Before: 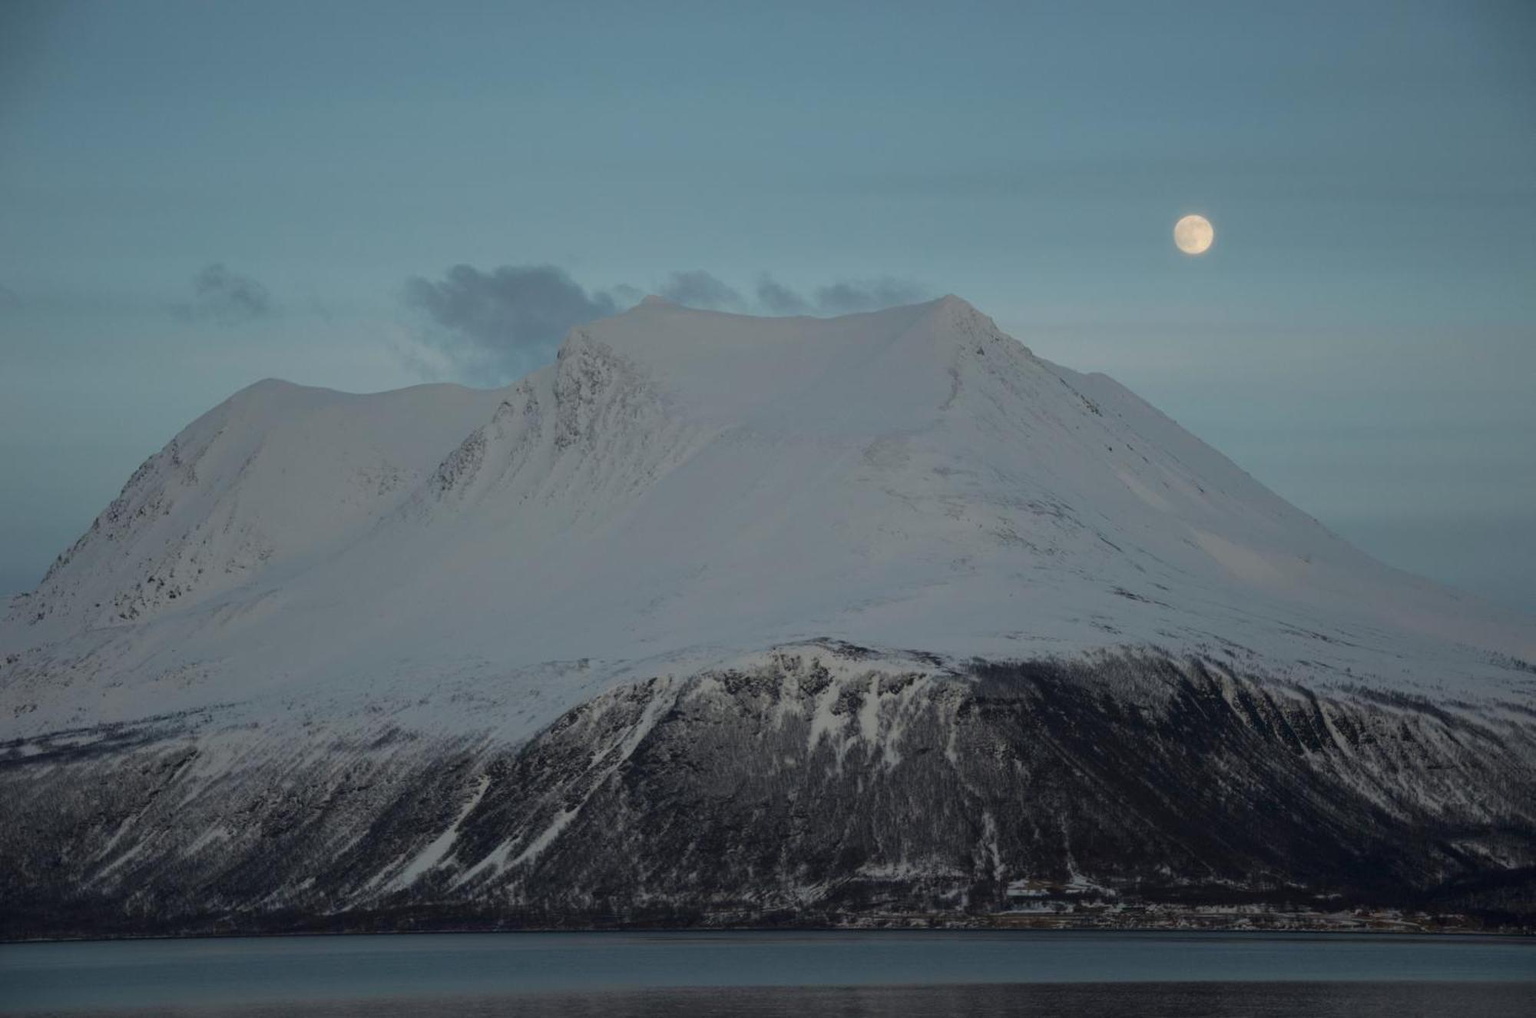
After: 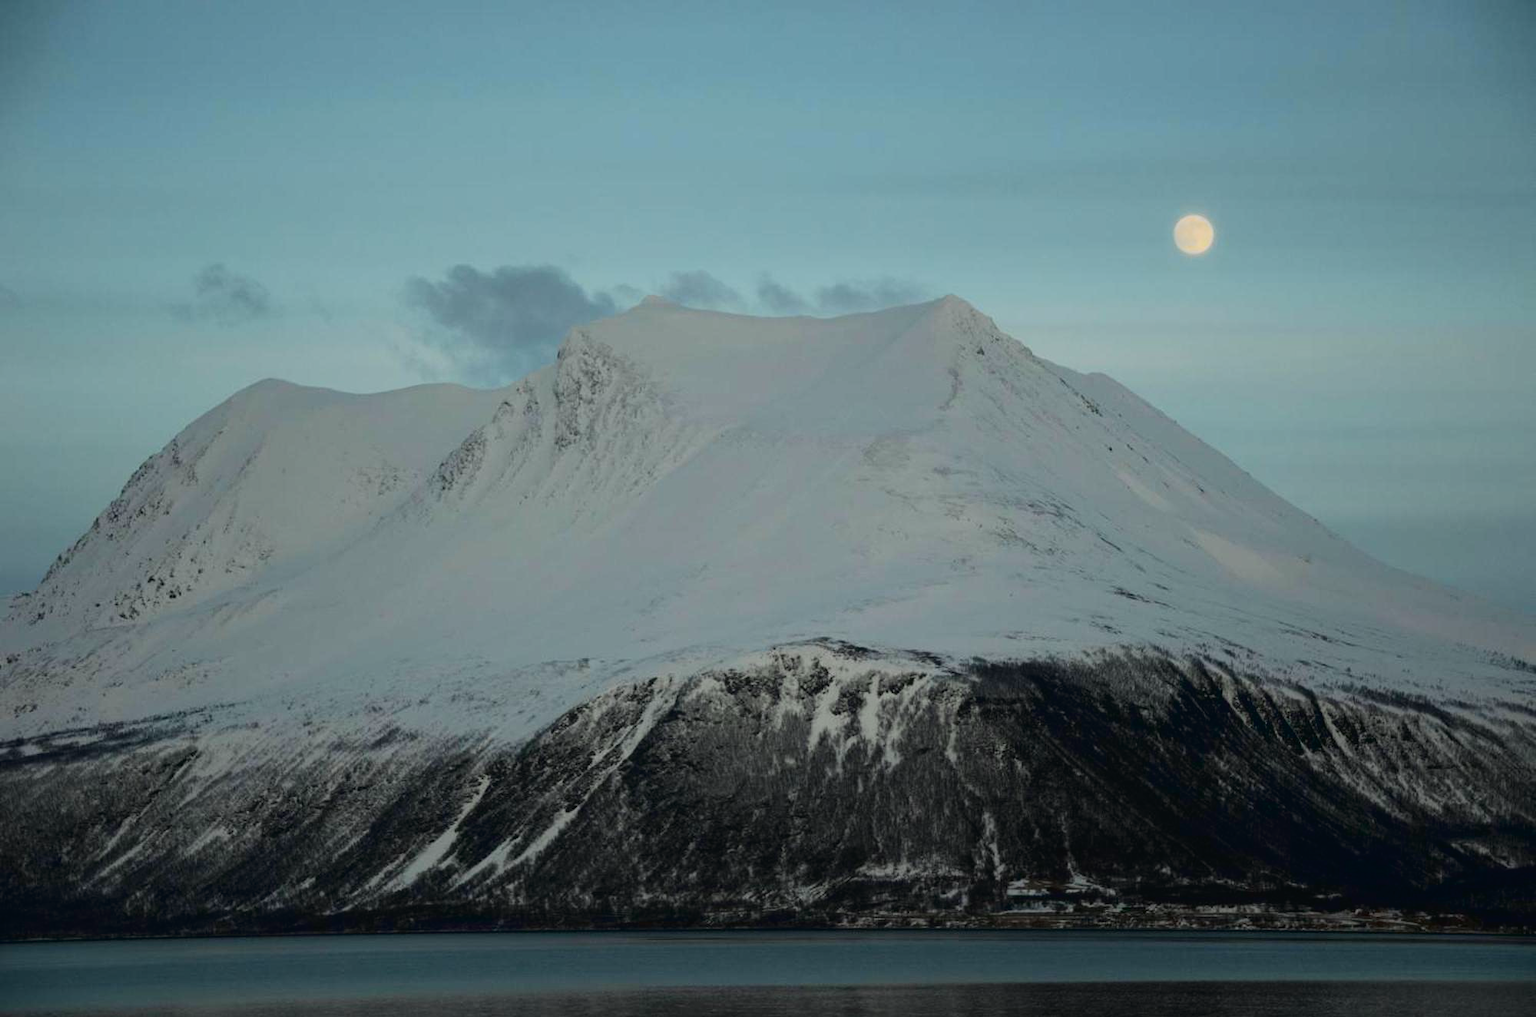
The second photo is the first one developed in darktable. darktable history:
tone curve: curves: ch0 [(0, 0.017) (0.091, 0.04) (0.296, 0.276) (0.439, 0.482) (0.64, 0.729) (0.785, 0.817) (0.995, 0.917)]; ch1 [(0, 0) (0.384, 0.365) (0.463, 0.447) (0.486, 0.474) (0.503, 0.497) (0.526, 0.52) (0.555, 0.564) (0.578, 0.589) (0.638, 0.66) (0.766, 0.773) (1, 1)]; ch2 [(0, 0) (0.374, 0.344) (0.446, 0.443) (0.501, 0.509) (0.528, 0.522) (0.569, 0.593) (0.61, 0.646) (0.666, 0.688) (1, 1)], color space Lab, independent channels, preserve colors none
